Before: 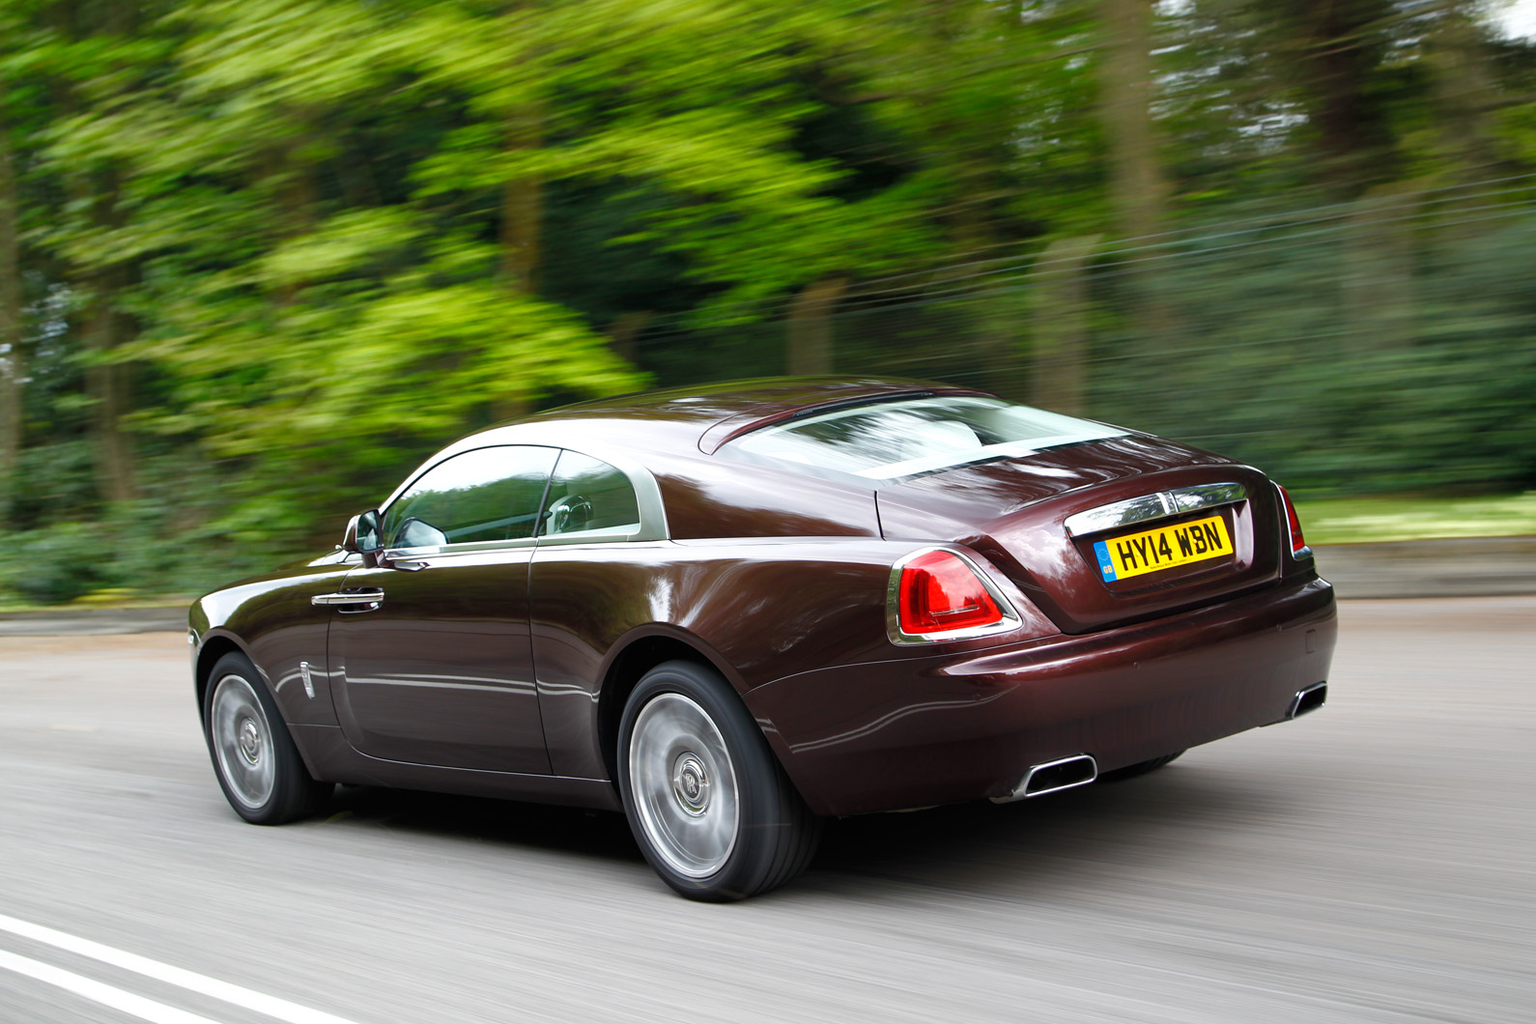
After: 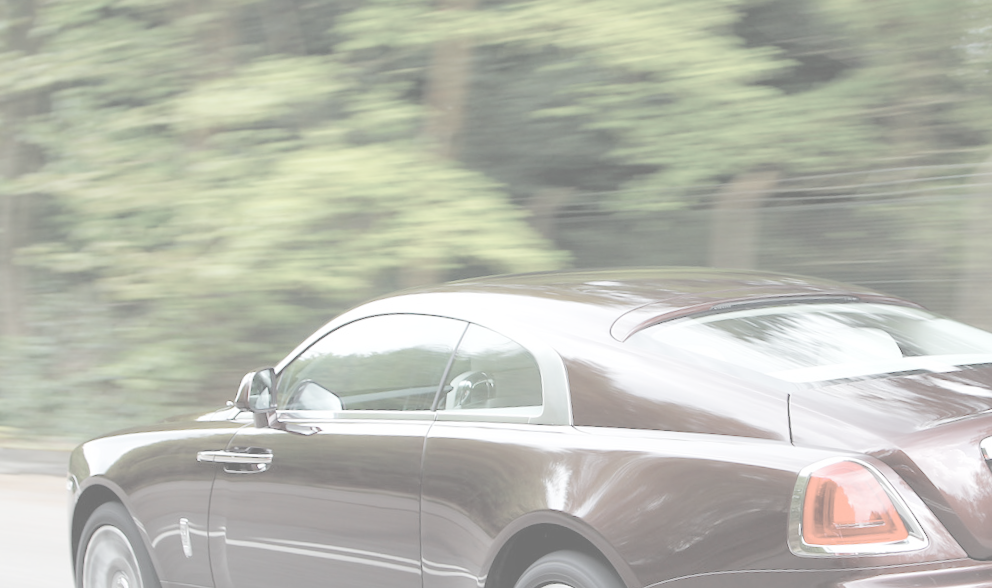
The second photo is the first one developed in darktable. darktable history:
exposure: black level correction 0.001, exposure 0.5 EV, compensate exposure bias true, compensate highlight preservation false
contrast brightness saturation: contrast -0.32, brightness 0.75, saturation -0.78
crop and rotate: angle -4.99°, left 2.122%, top 6.945%, right 27.566%, bottom 30.519%
